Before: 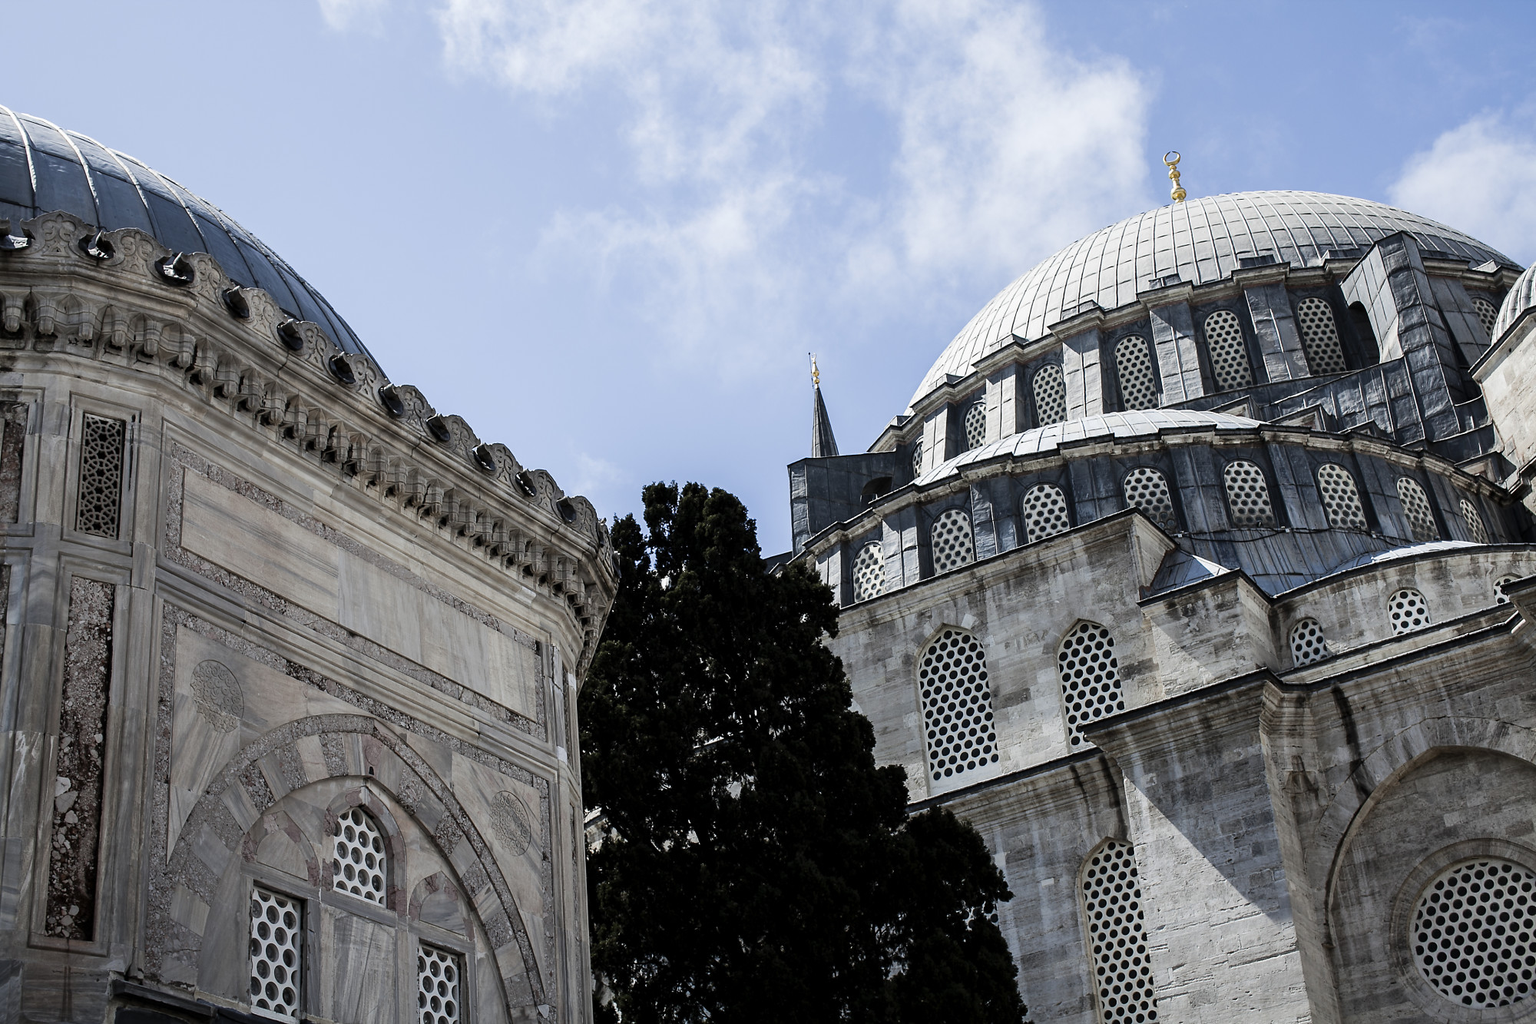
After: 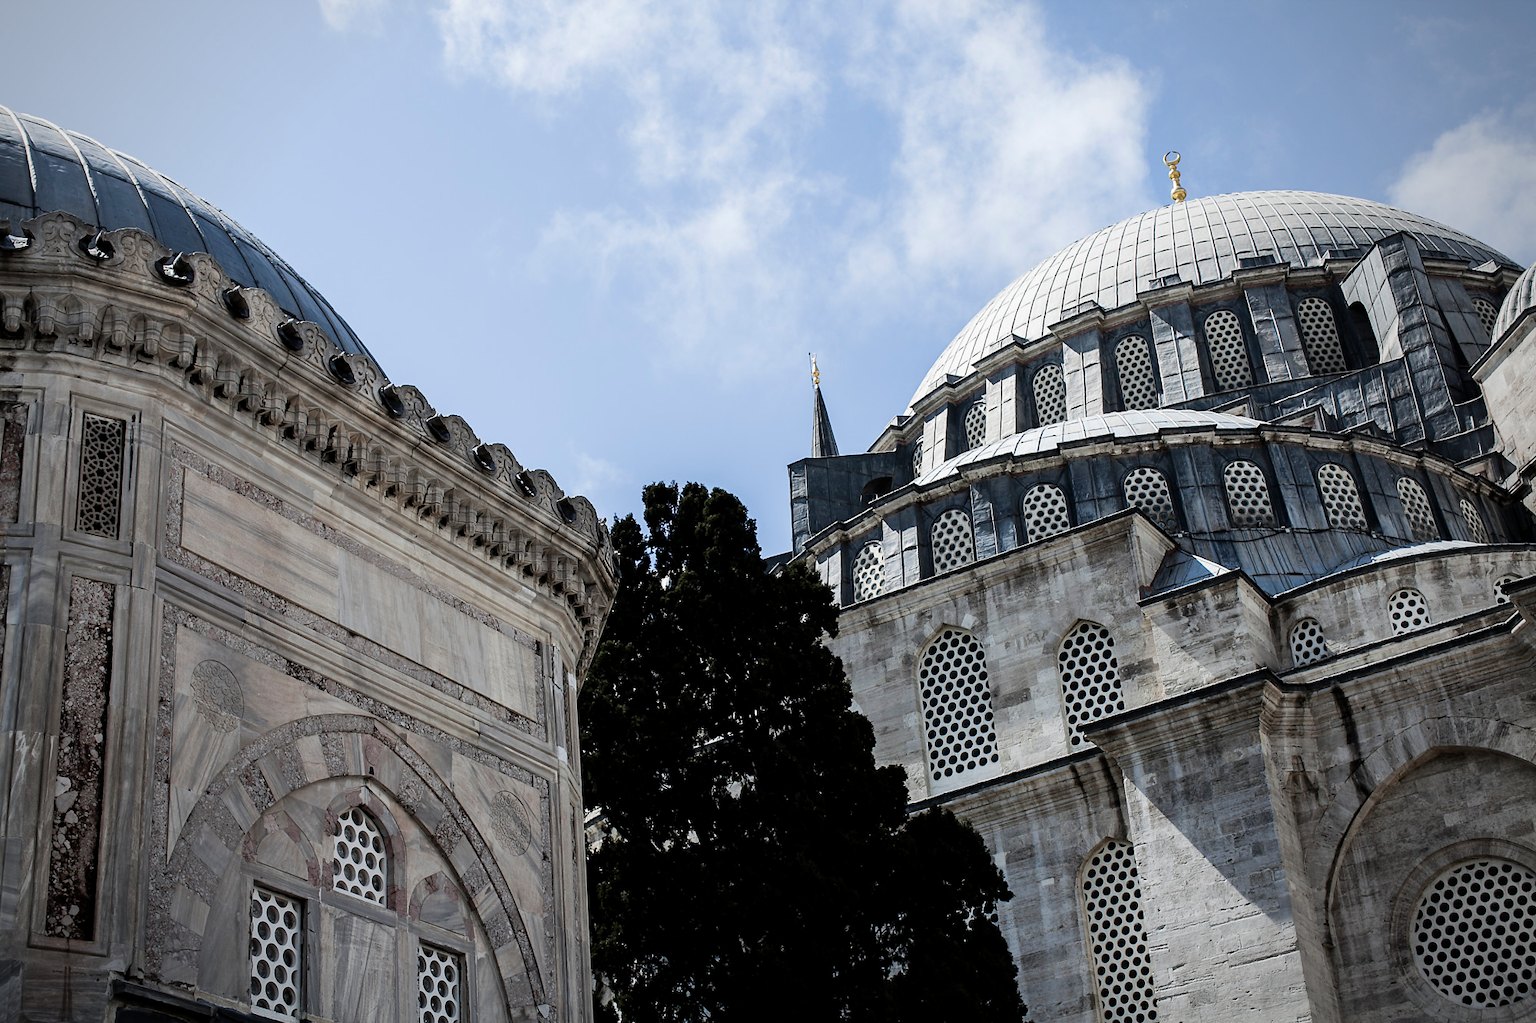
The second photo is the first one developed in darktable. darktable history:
vignetting: fall-off start 73.93%, brightness -0.403, saturation -0.301, center (-0.076, 0.061)
